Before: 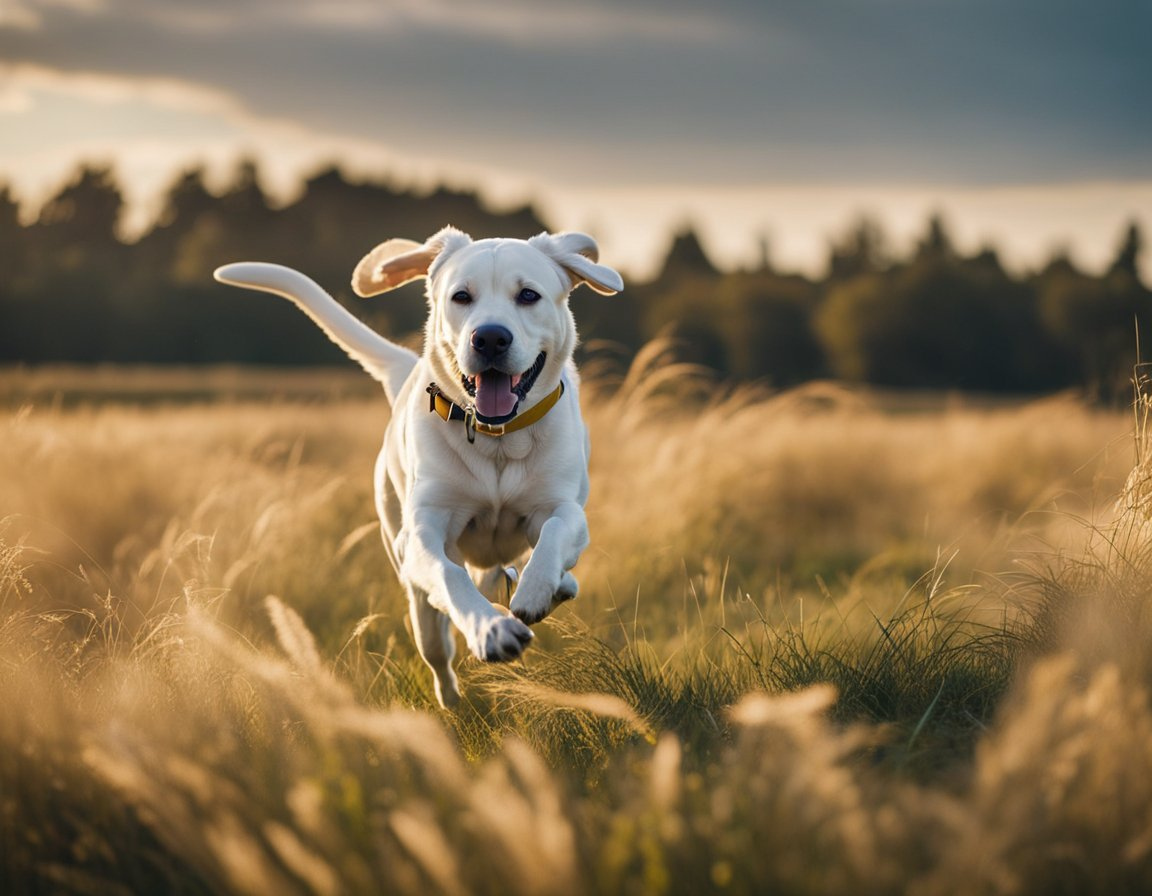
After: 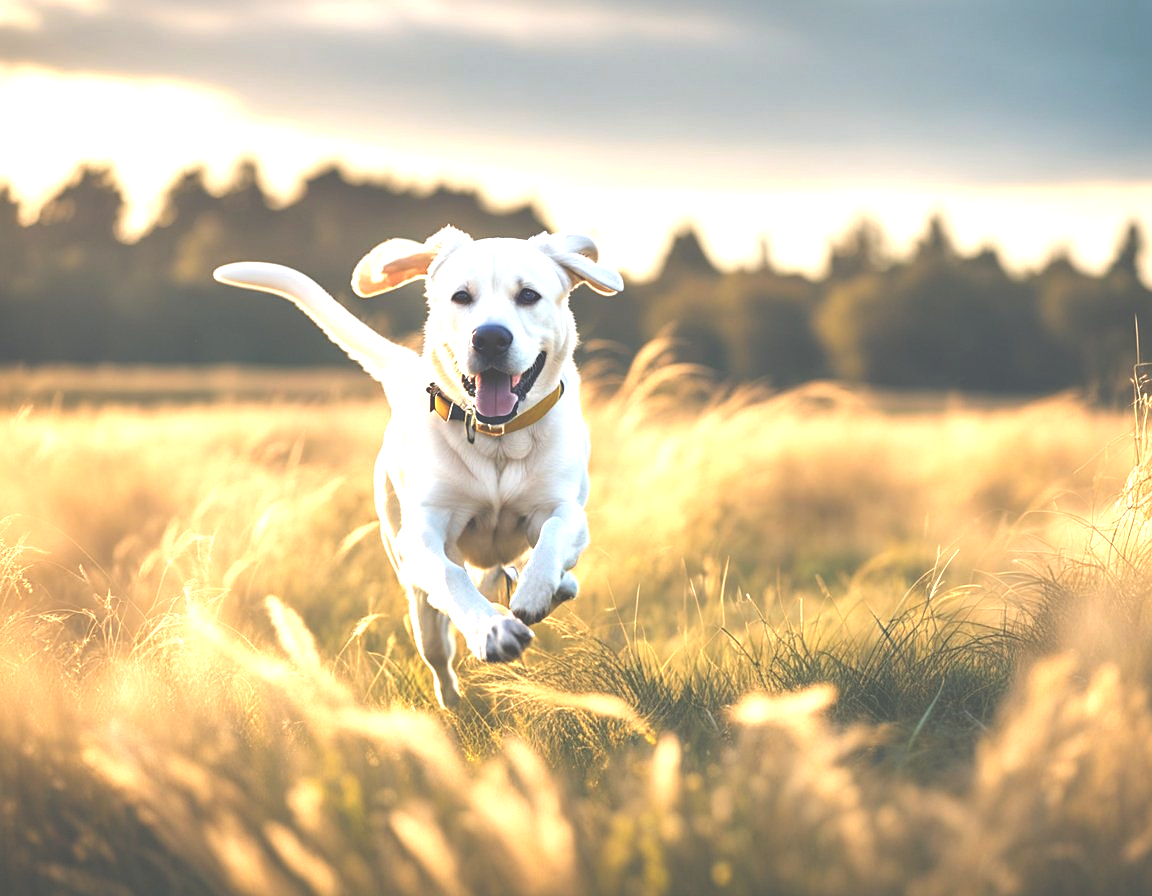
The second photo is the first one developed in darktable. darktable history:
exposure: black level correction -0.024, exposure 1.396 EV, compensate highlight preservation false
sharpen: amount 0.209
